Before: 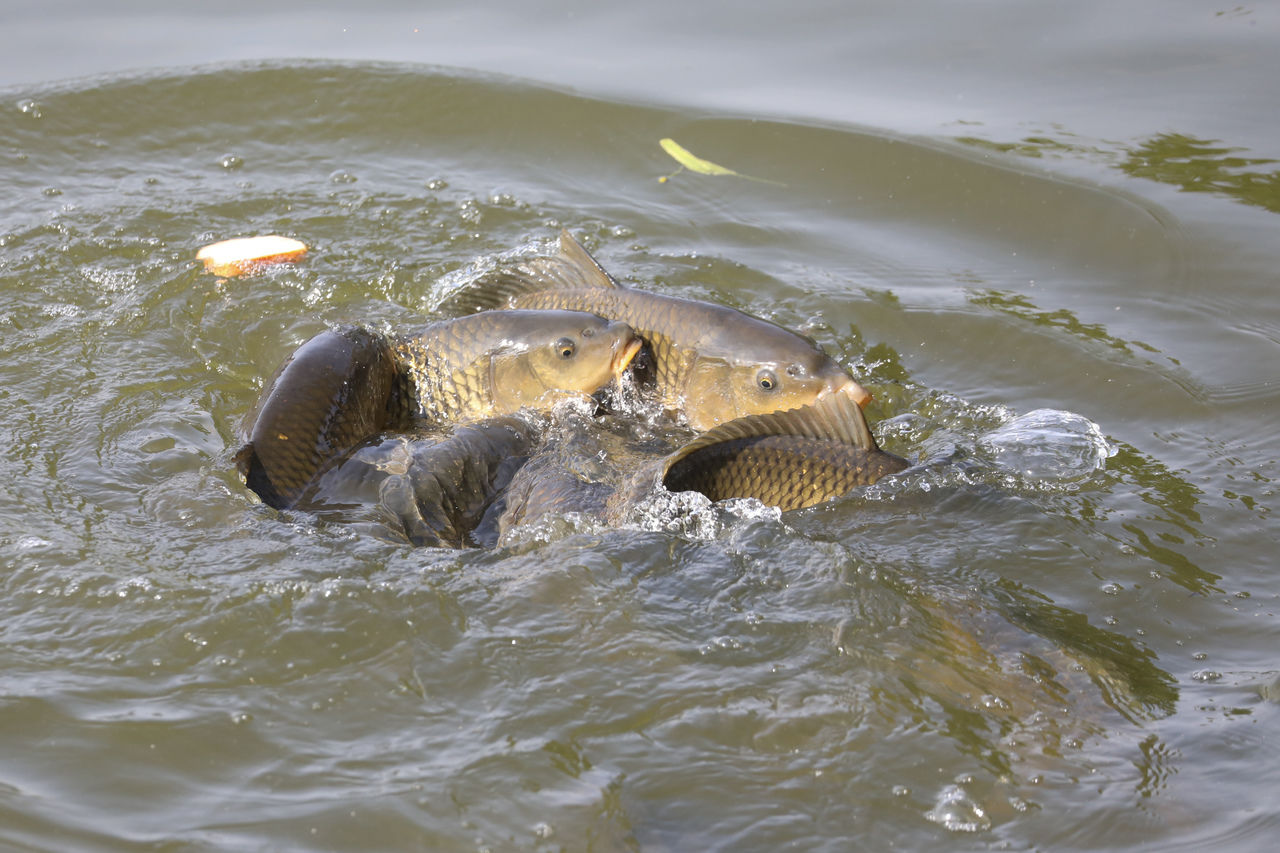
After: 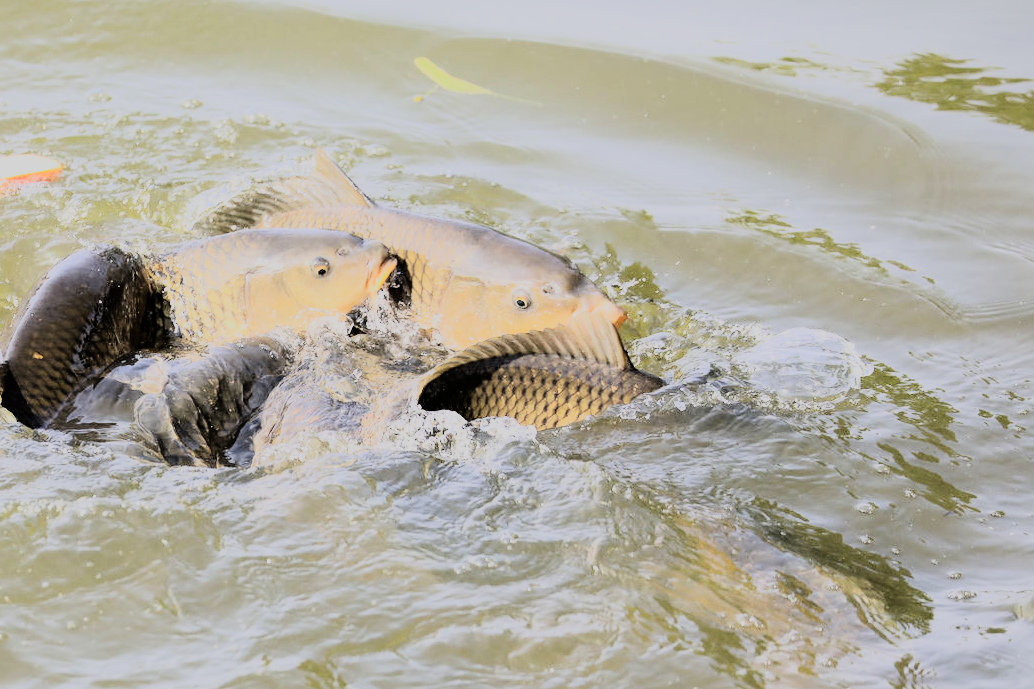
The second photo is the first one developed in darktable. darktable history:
crop: left 19.159%, top 9.58%, bottom 9.58%
filmic rgb: black relative exposure -7.65 EV, white relative exposure 4.56 EV, hardness 3.61
rgb curve: curves: ch0 [(0, 0) (0.21, 0.15) (0.24, 0.21) (0.5, 0.75) (0.75, 0.96) (0.89, 0.99) (1, 1)]; ch1 [(0, 0.02) (0.21, 0.13) (0.25, 0.2) (0.5, 0.67) (0.75, 0.9) (0.89, 0.97) (1, 1)]; ch2 [(0, 0.02) (0.21, 0.13) (0.25, 0.2) (0.5, 0.67) (0.75, 0.9) (0.89, 0.97) (1, 1)], compensate middle gray true
